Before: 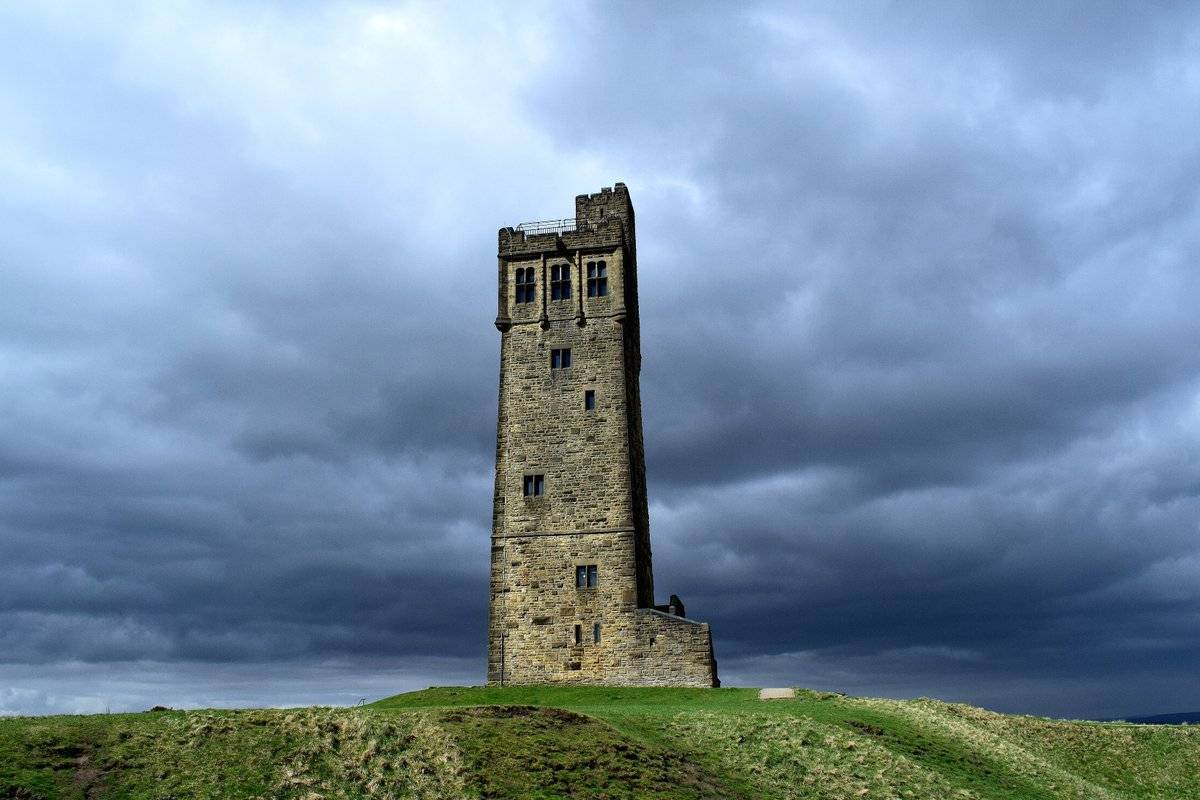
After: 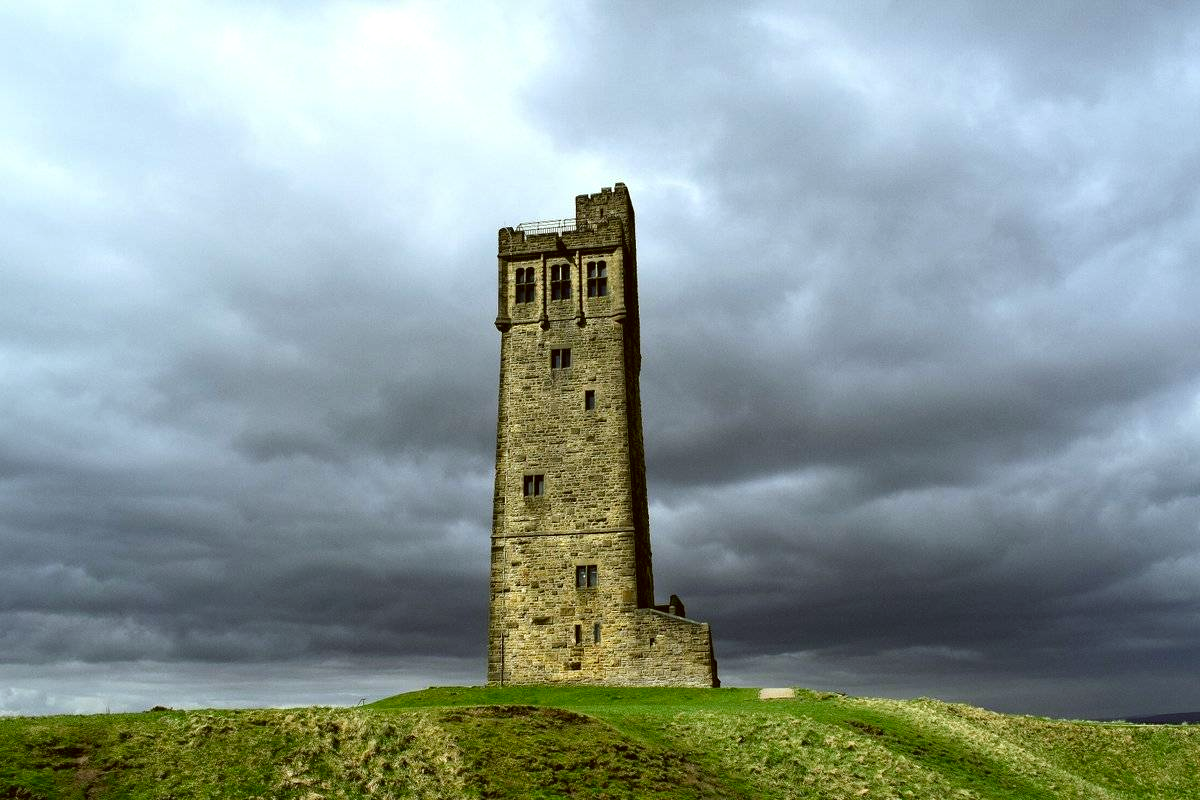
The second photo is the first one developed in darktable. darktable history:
color correction: highlights a* -1.82, highlights b* 10.06, shadows a* 0.407, shadows b* 19.92
exposure: exposure 0.265 EV, compensate highlight preservation false
